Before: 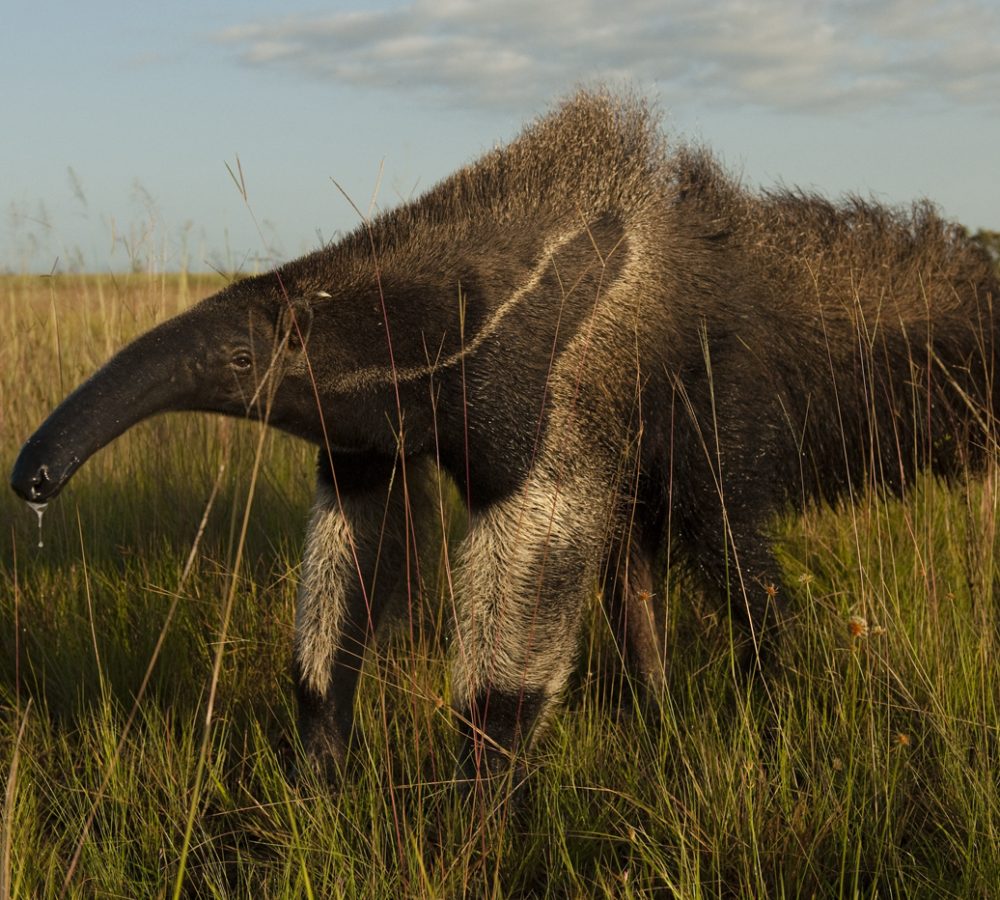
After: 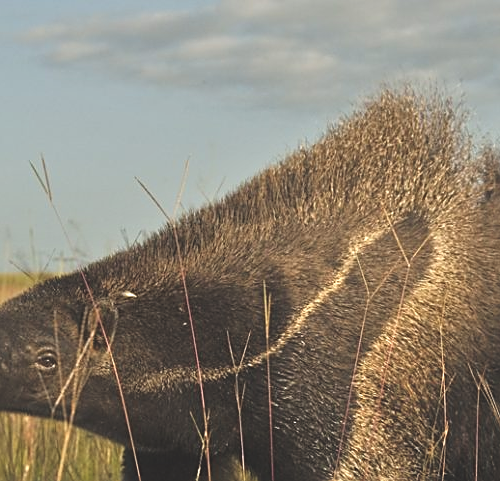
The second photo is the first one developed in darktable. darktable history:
crop: left 19.556%, right 30.401%, bottom 46.458%
sharpen: on, module defaults
tone equalizer: -7 EV 0.15 EV, -6 EV 0.6 EV, -5 EV 1.15 EV, -4 EV 1.33 EV, -3 EV 1.15 EV, -2 EV 0.6 EV, -1 EV 0.15 EV, mask exposure compensation -0.5 EV
exposure: black level correction -0.014, exposure -0.193 EV, compensate highlight preservation false
